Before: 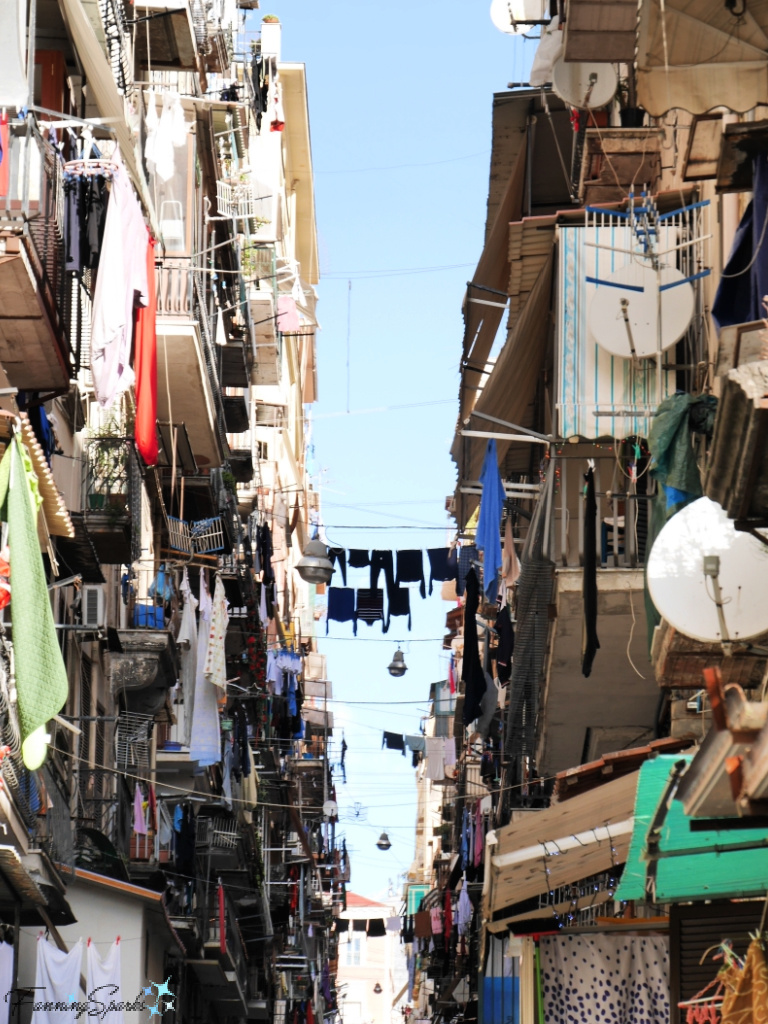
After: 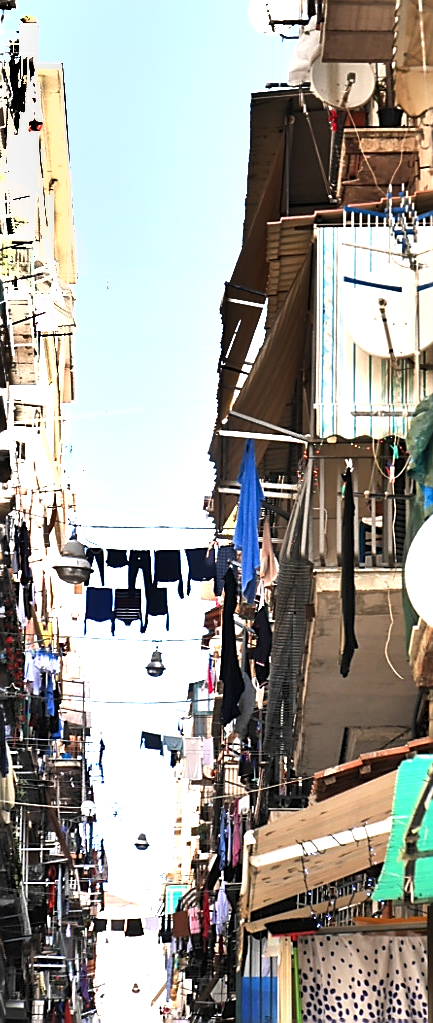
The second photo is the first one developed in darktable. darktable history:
crop: left 31.59%, top 0.004%, right 11.99%
exposure: black level correction 0, exposure 1.106 EV, compensate highlight preservation false
shadows and highlights: shadows 59.95, highlights -60.53, shadows color adjustment 99.16%, highlights color adjustment 0.693%, soften with gaussian
sharpen: radius 1.422, amount 1.262, threshold 0.793
